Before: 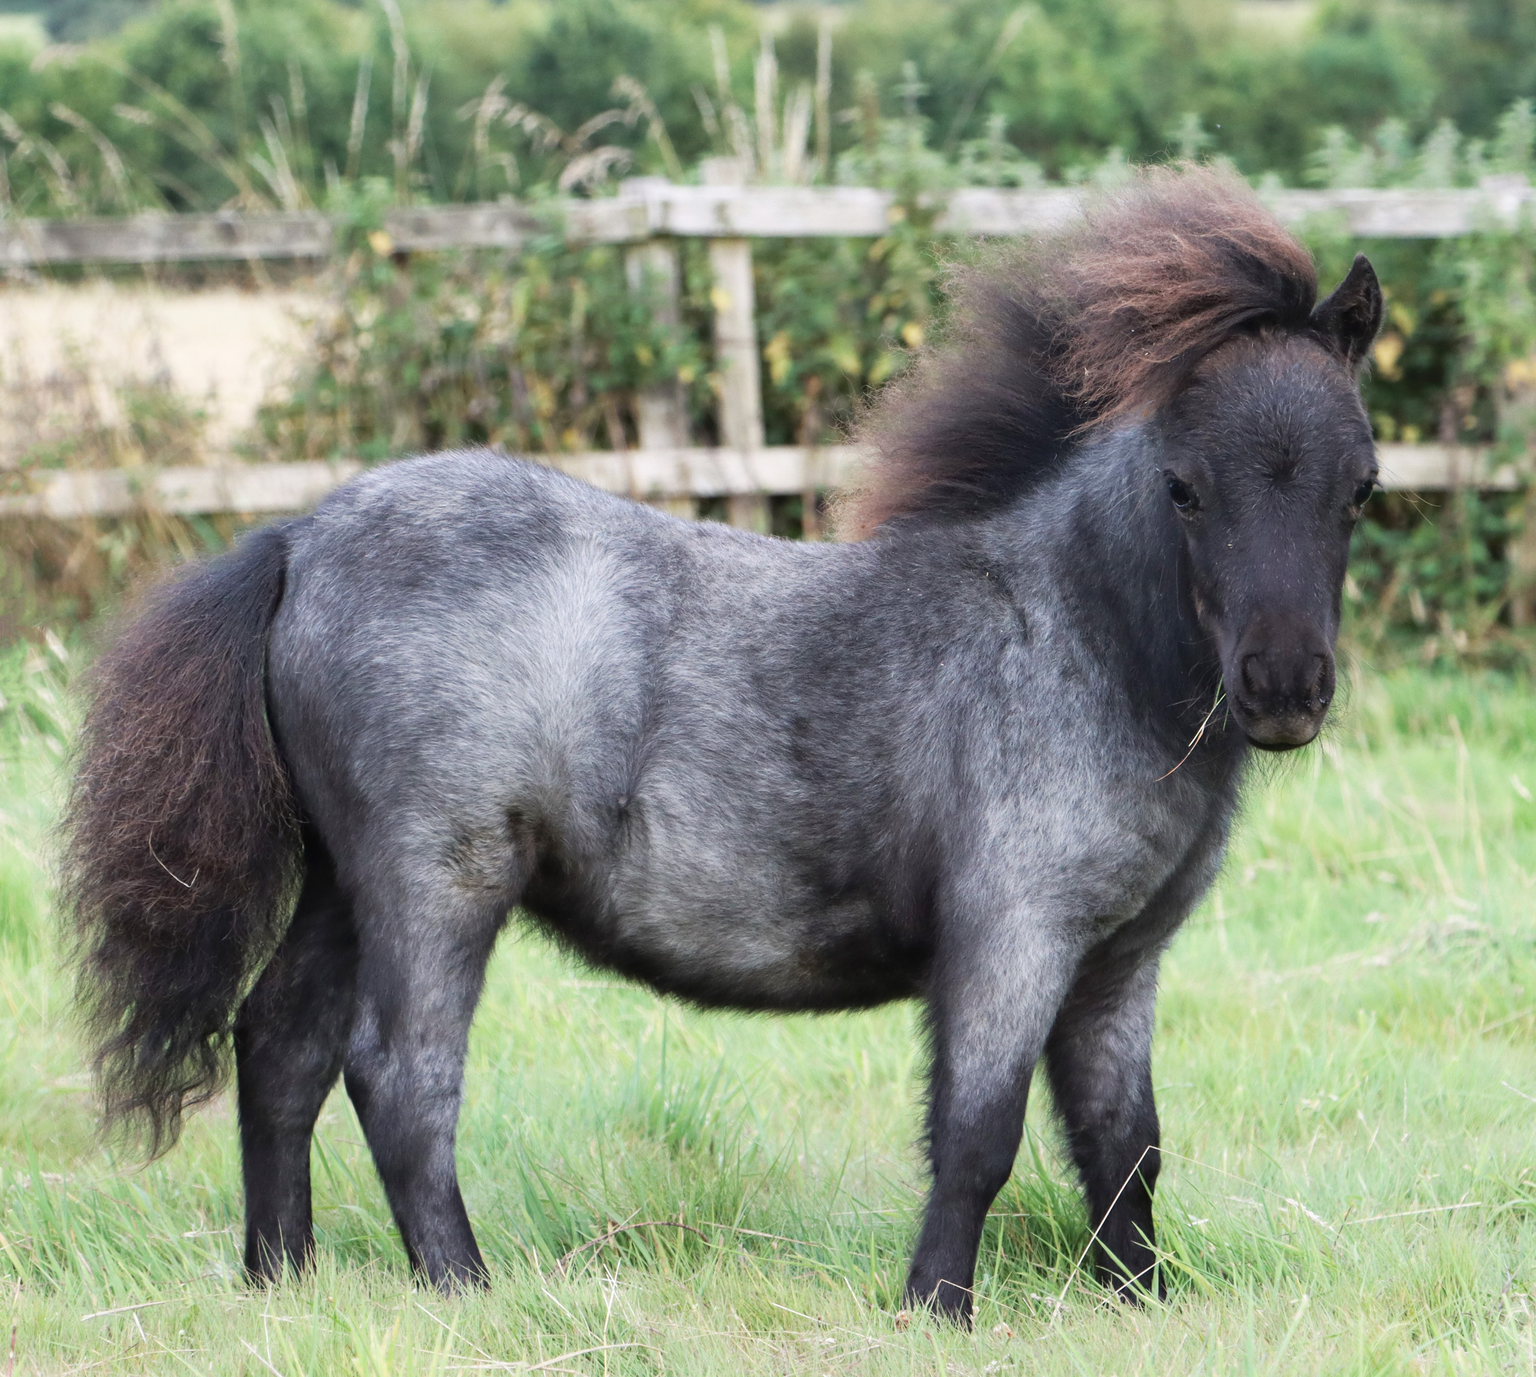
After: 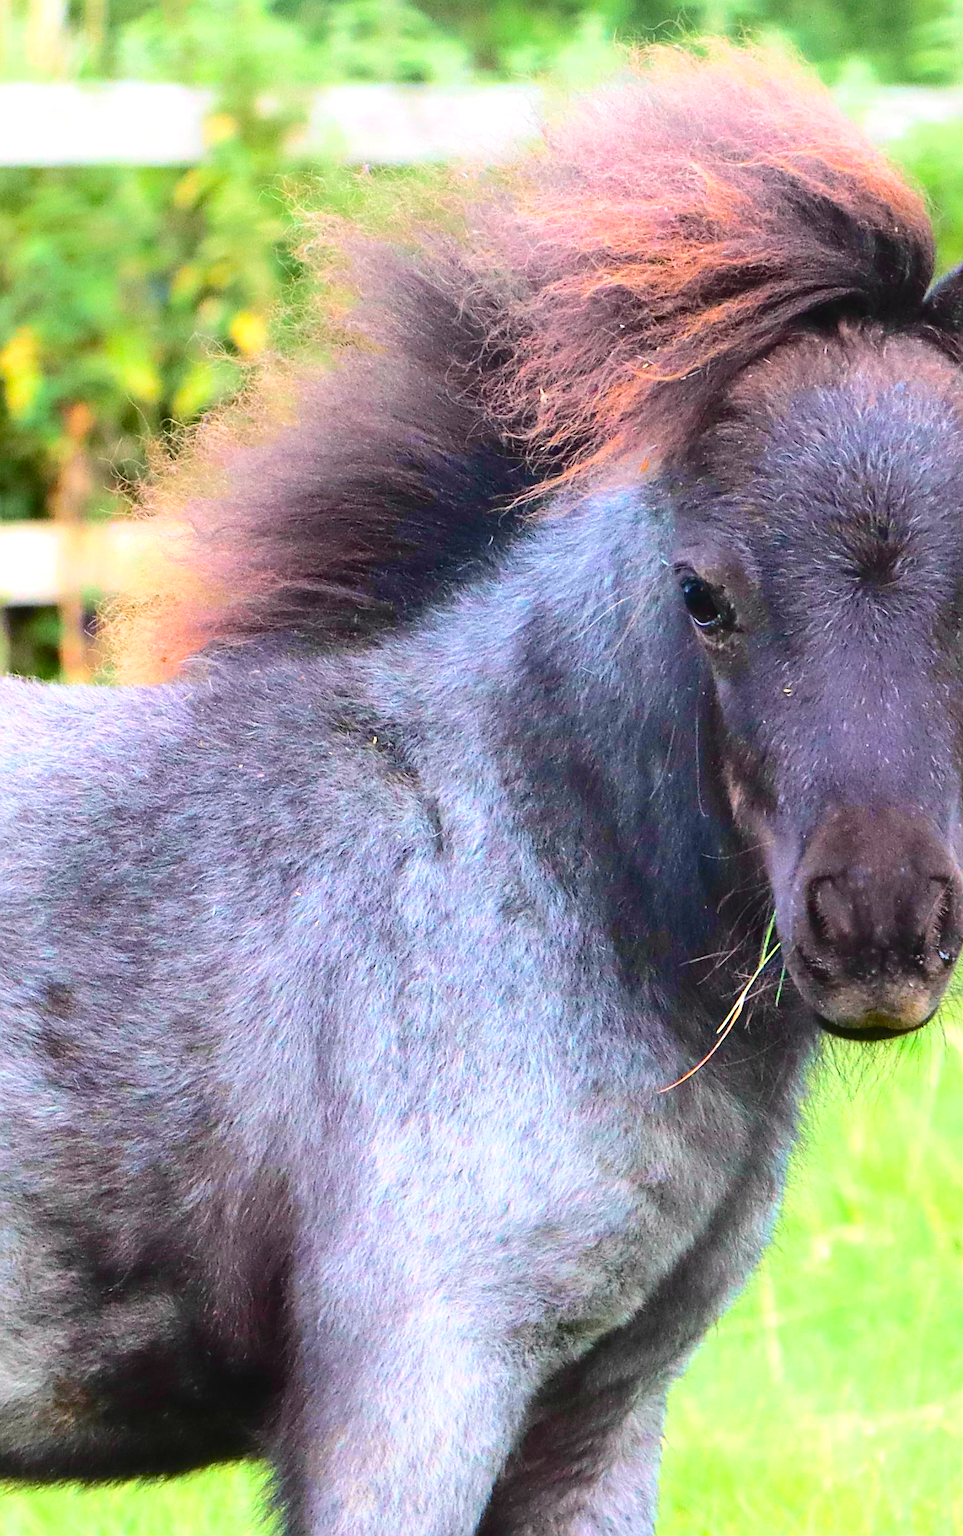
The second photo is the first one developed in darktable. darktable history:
white balance: emerald 1
tone curve: curves: ch0 [(0, 0.014) (0.12, 0.096) (0.386, 0.49) (0.54, 0.684) (0.751, 0.855) (0.89, 0.943) (0.998, 0.989)]; ch1 [(0, 0) (0.133, 0.099) (0.437, 0.41) (0.5, 0.5) (0.517, 0.536) (0.548, 0.575) (0.582, 0.631) (0.627, 0.688) (0.836, 0.868) (1, 1)]; ch2 [(0, 0) (0.374, 0.341) (0.456, 0.443) (0.478, 0.49) (0.501, 0.5) (0.528, 0.538) (0.55, 0.6) (0.572, 0.63) (0.702, 0.765) (1, 1)], color space Lab, independent channels, preserve colors none
crop and rotate: left 49.936%, top 10.094%, right 13.136%, bottom 24.256%
color balance rgb: perceptual saturation grading › global saturation 30%, global vibrance 30%
sharpen: on, module defaults
exposure: exposure 0.636 EV, compensate highlight preservation false
